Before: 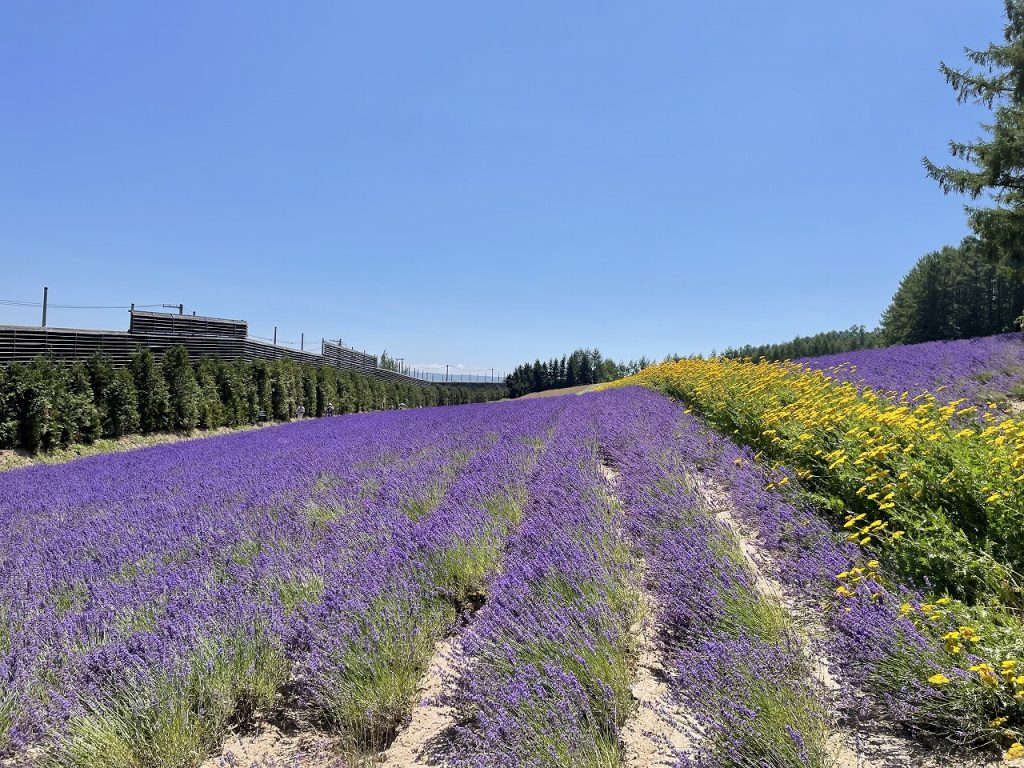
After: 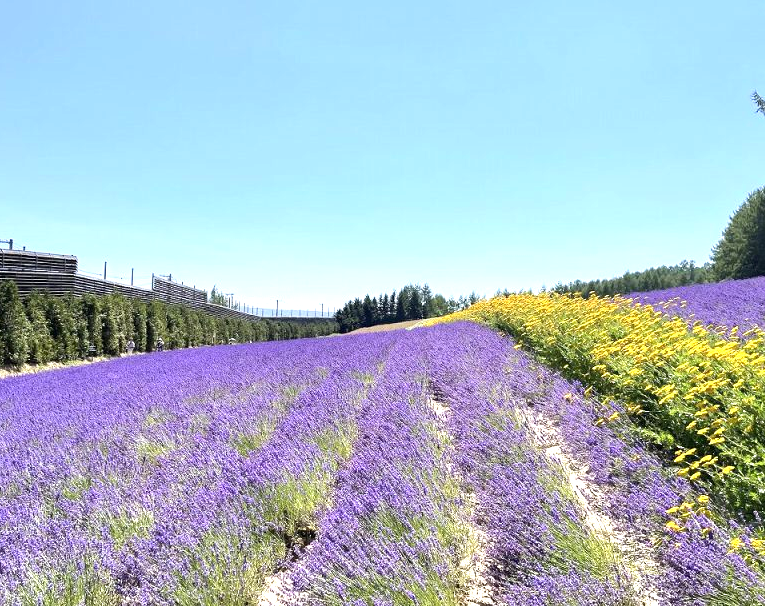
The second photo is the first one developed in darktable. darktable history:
exposure: exposure 1 EV, compensate highlight preservation false
crop: left 16.606%, top 8.534%, right 8.657%, bottom 12.431%
